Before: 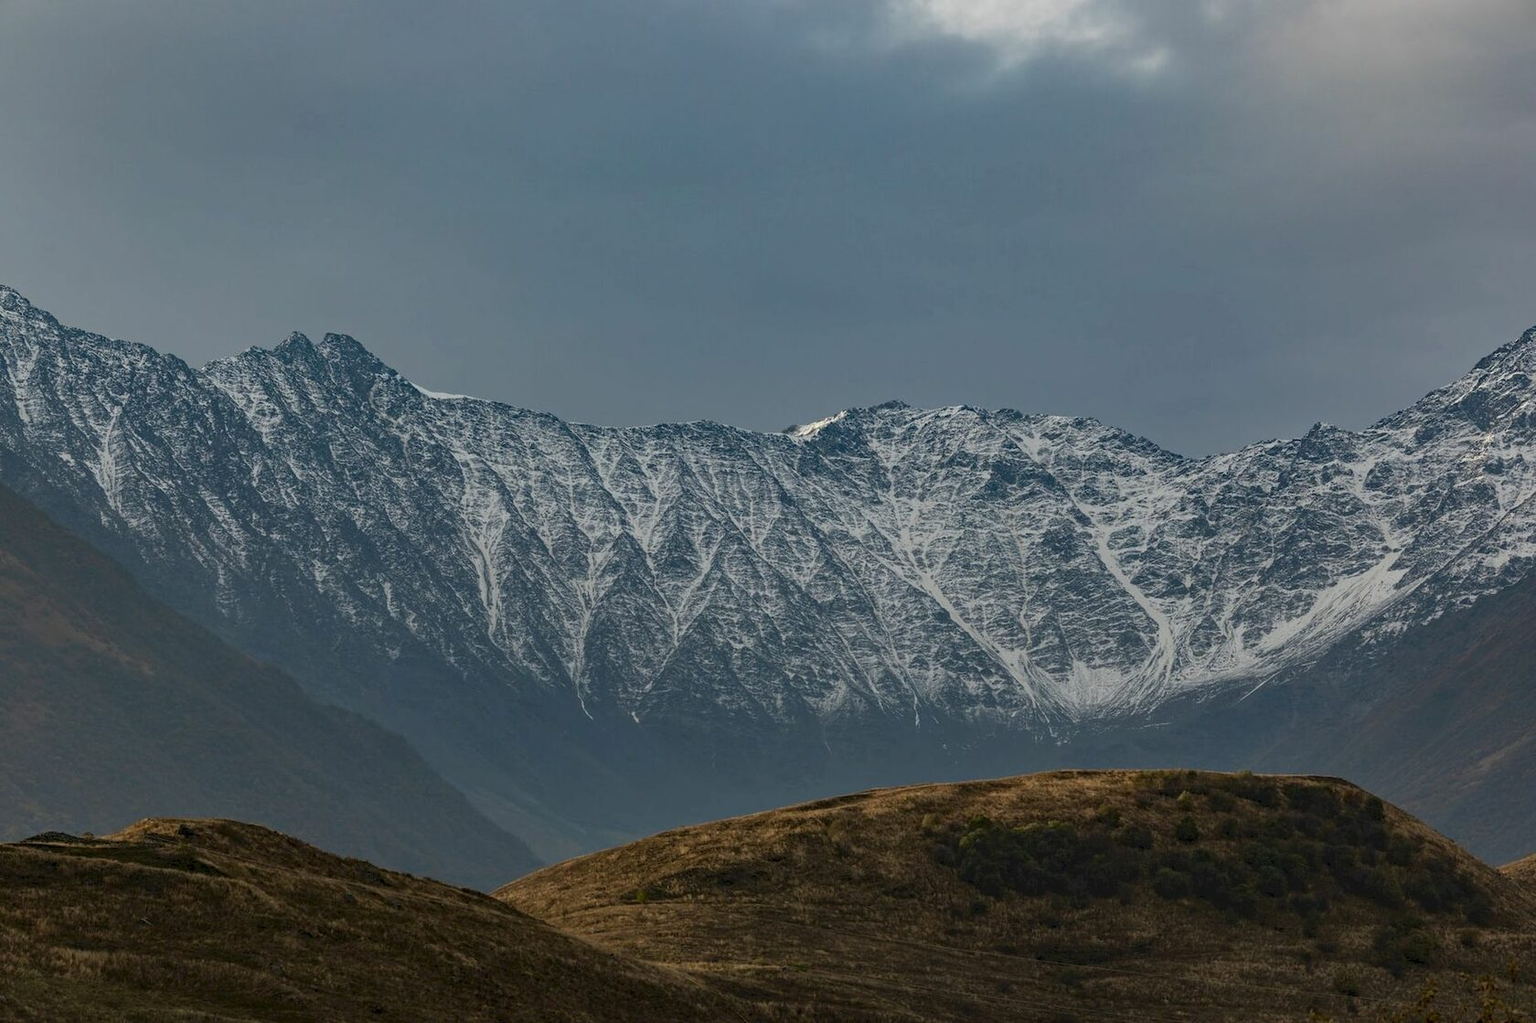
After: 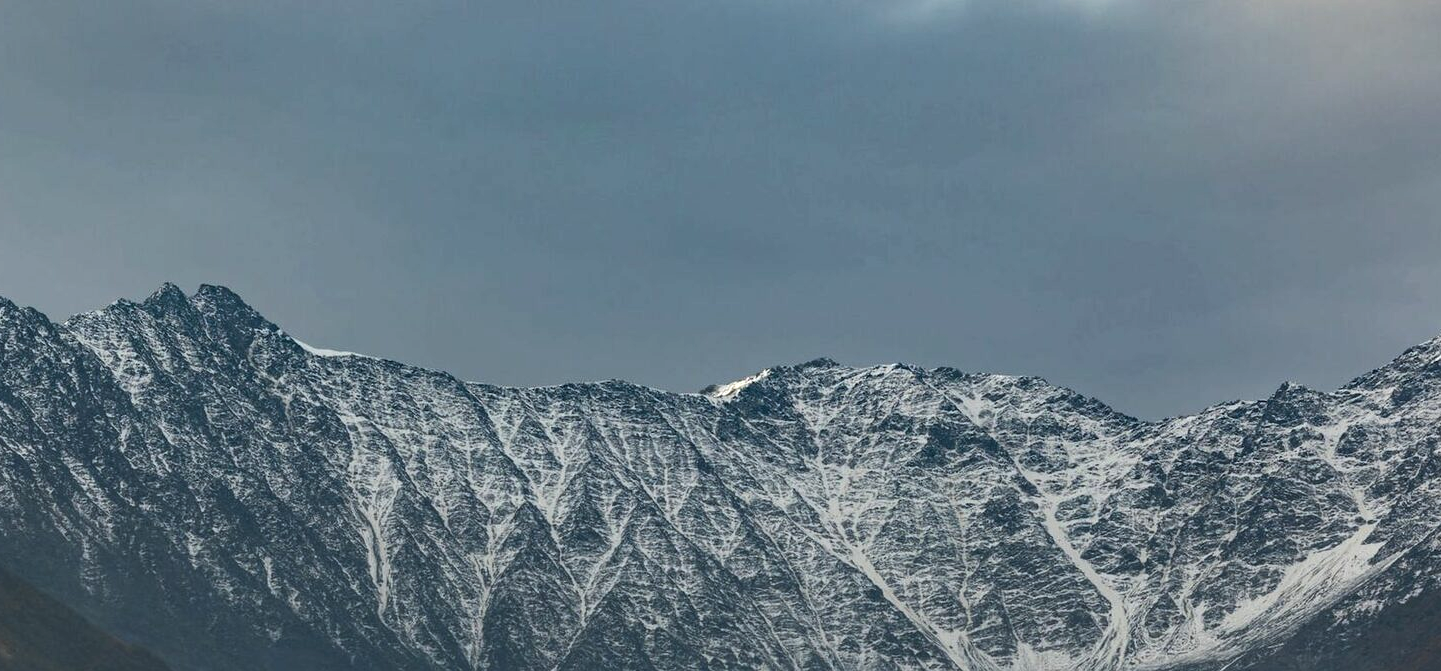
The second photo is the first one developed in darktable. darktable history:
crop and rotate: left 9.34%, top 7.237%, right 4.834%, bottom 32.796%
tone equalizer: -8 EV -0.401 EV, -7 EV -0.401 EV, -6 EV -0.37 EV, -5 EV -0.243 EV, -3 EV 0.198 EV, -2 EV 0.309 EV, -1 EV 0.379 EV, +0 EV 0.441 EV, edges refinement/feathering 500, mask exposure compensation -1.57 EV, preserve details no
levels: levels [0, 0.476, 0.951]
contrast brightness saturation: contrast 0.084, saturation 0.021
